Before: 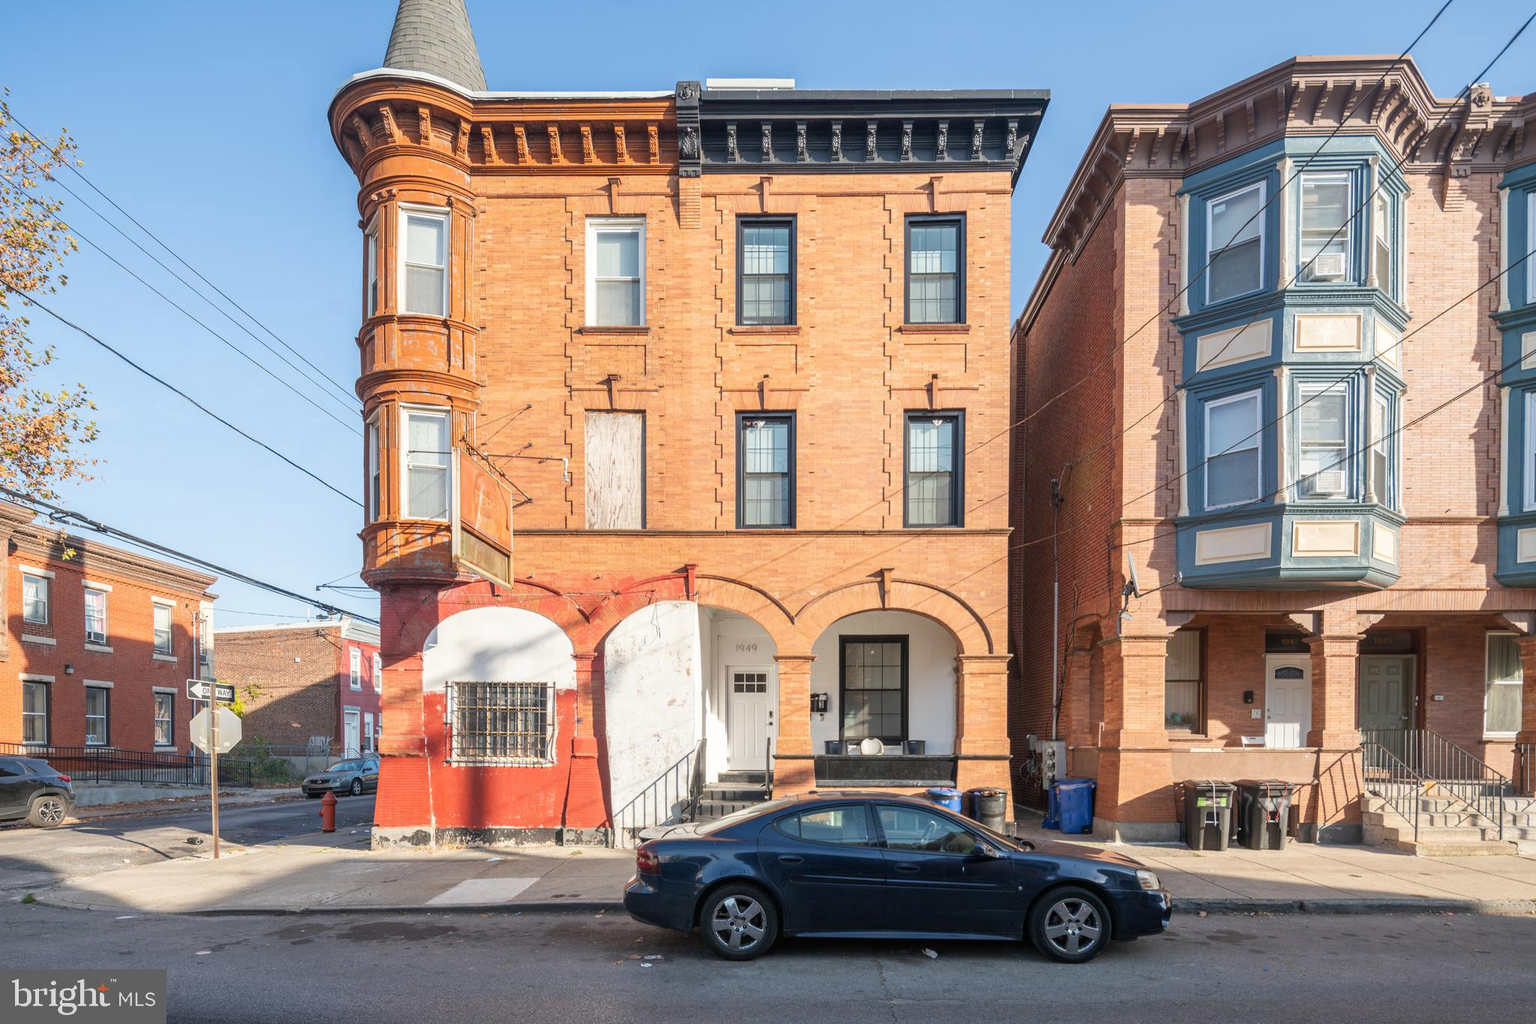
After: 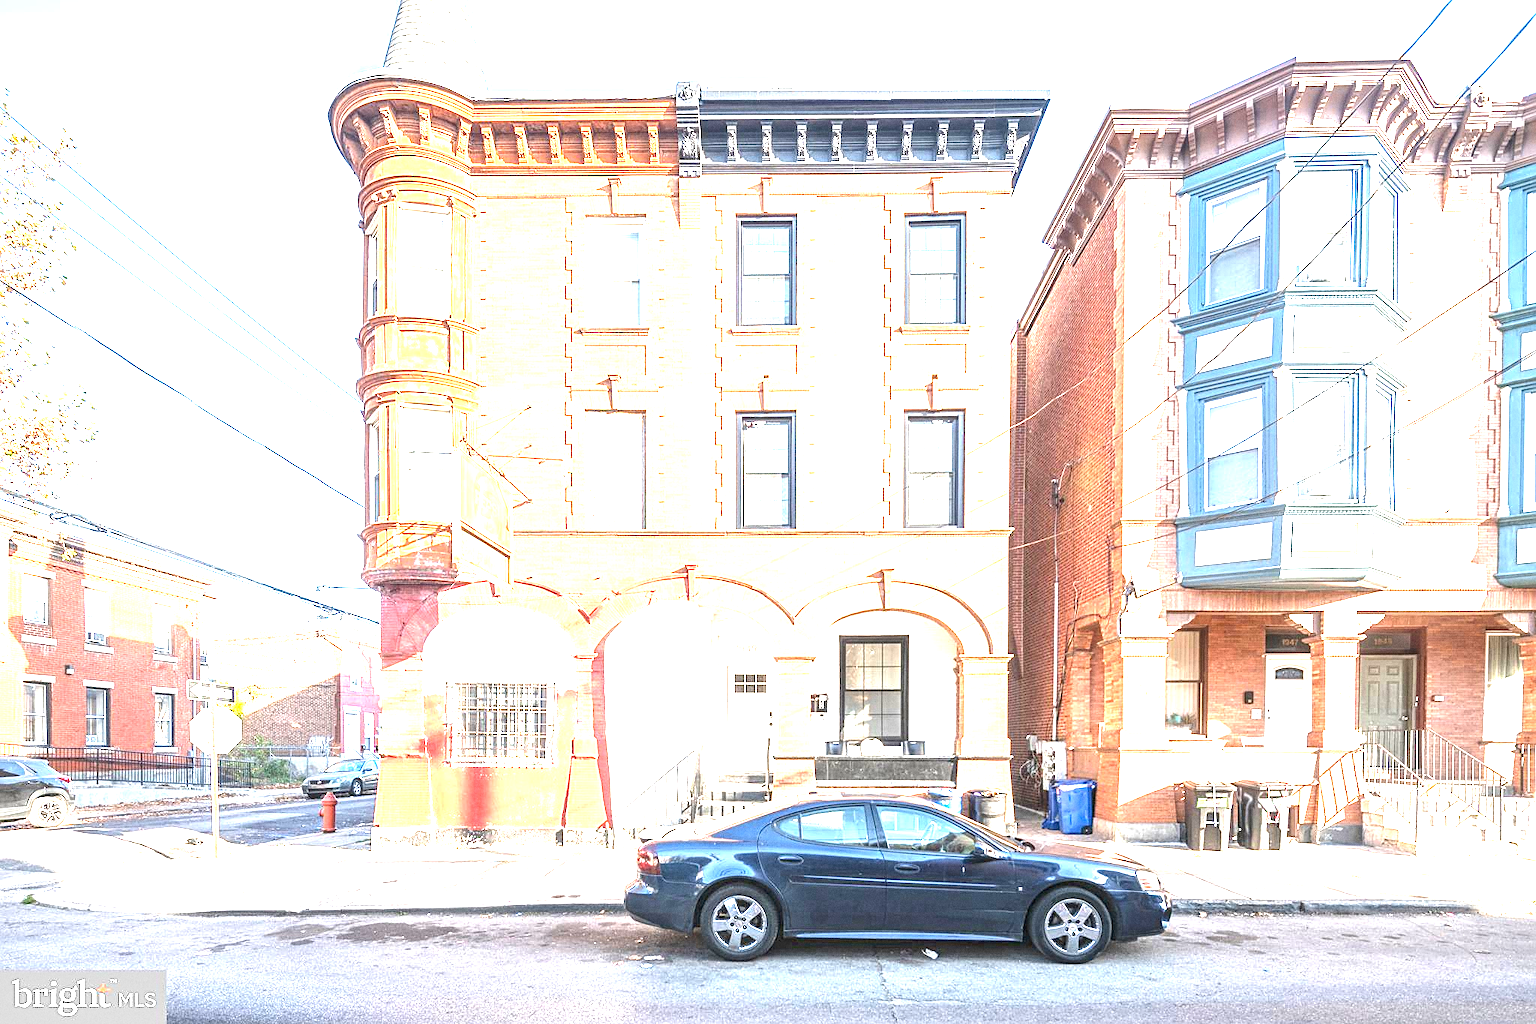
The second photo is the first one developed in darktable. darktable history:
sharpen: on, module defaults
local contrast: detail 130%
exposure: black level correction 0, exposure 1.5 EV, compensate exposure bias true, compensate highlight preservation false
grain: coarseness 0.47 ISO
